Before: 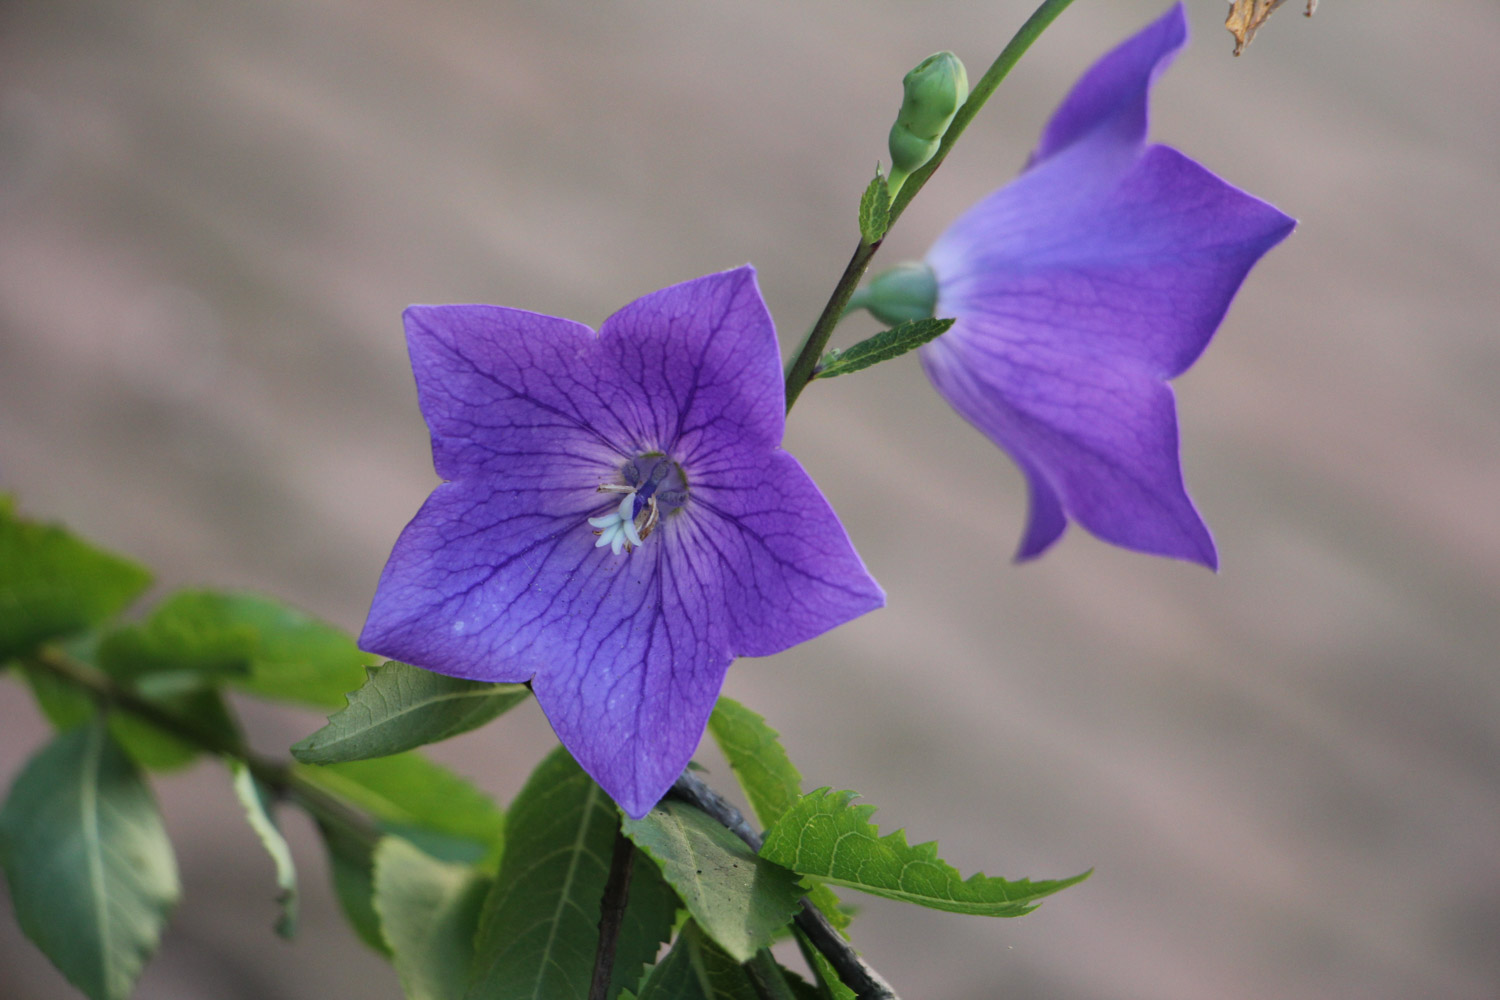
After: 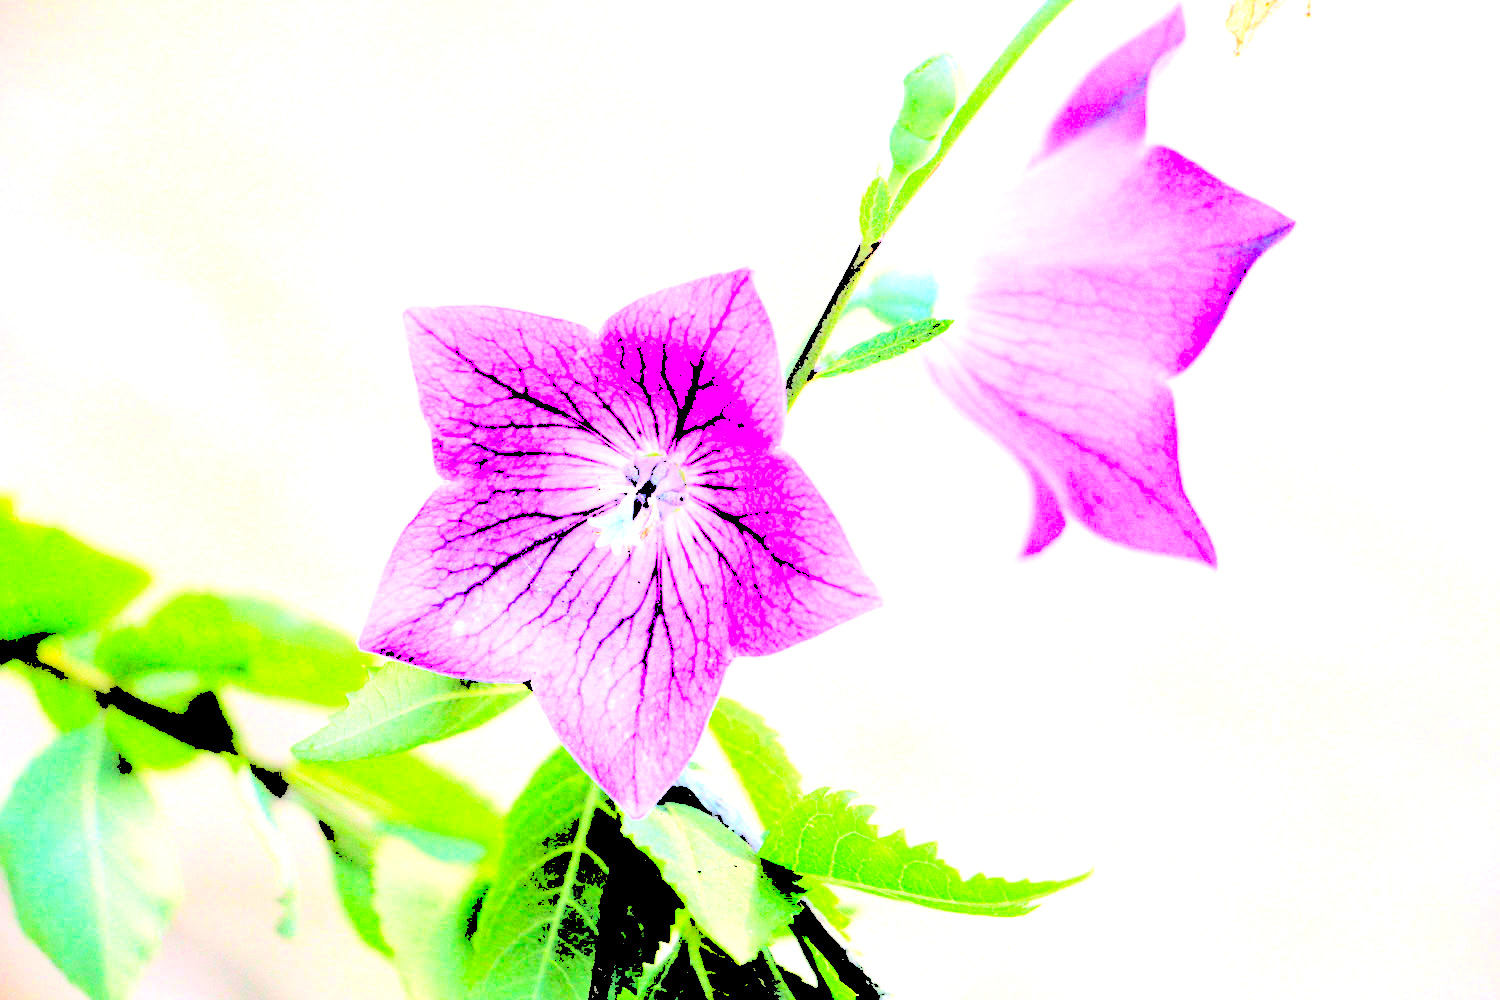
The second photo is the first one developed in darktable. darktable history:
levels: levels [0.246, 0.246, 0.506]
color balance rgb: perceptual saturation grading › global saturation 20%, perceptual saturation grading › highlights -50%, perceptual saturation grading › shadows 30%, perceptual brilliance grading › global brilliance 10%, perceptual brilliance grading › shadows 15%
